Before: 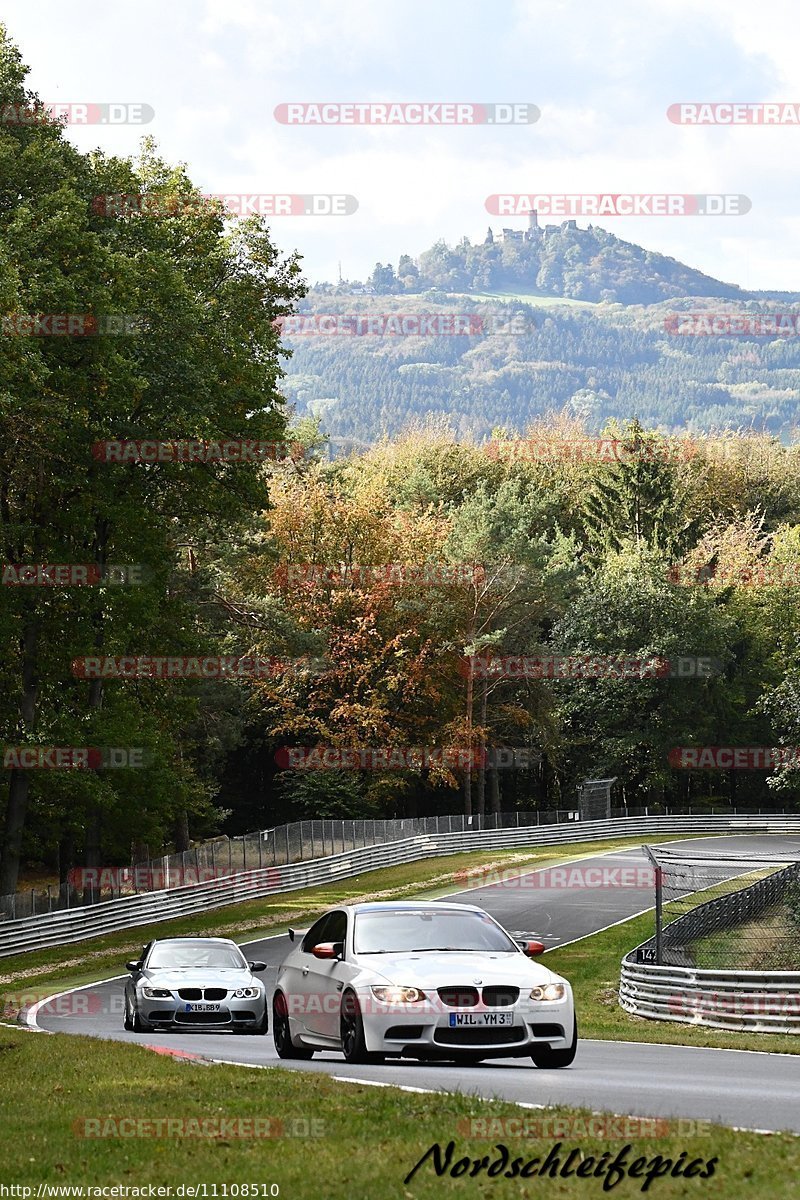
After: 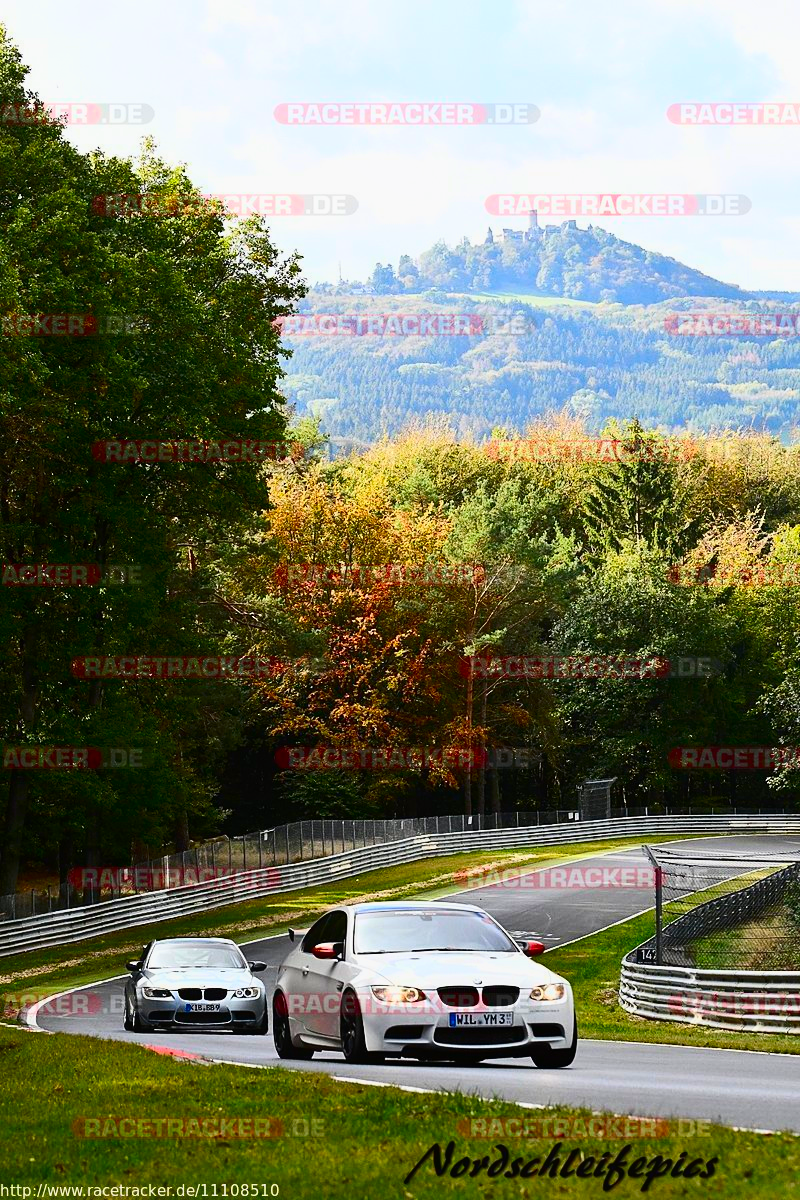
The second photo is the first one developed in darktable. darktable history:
contrast brightness saturation: contrast 0.257, brightness 0.013, saturation 0.862
exposure: exposure -0.153 EV, compensate highlight preservation false
contrast equalizer: y [[0.6 ×6], [0.55 ×6], [0 ×6], [0 ×6], [0 ×6]], mix -0.182
